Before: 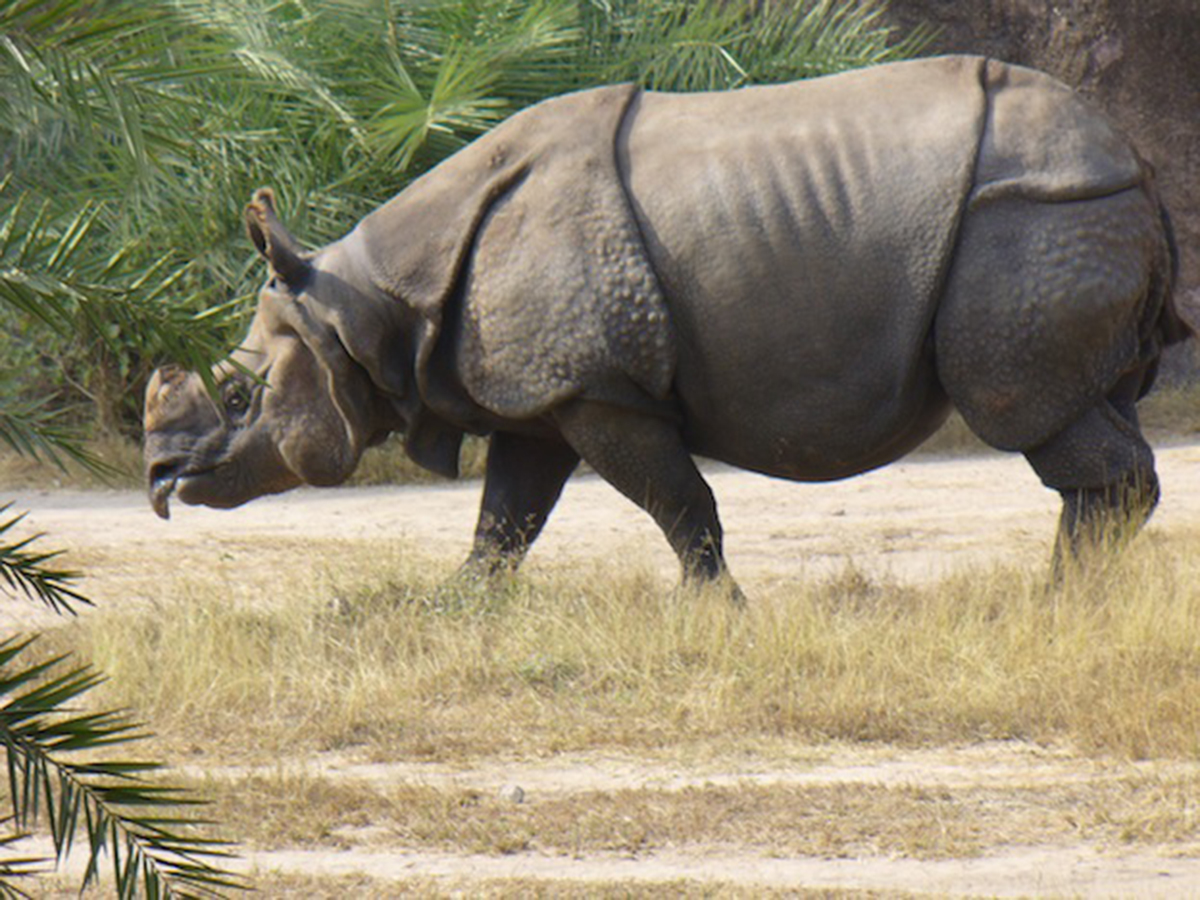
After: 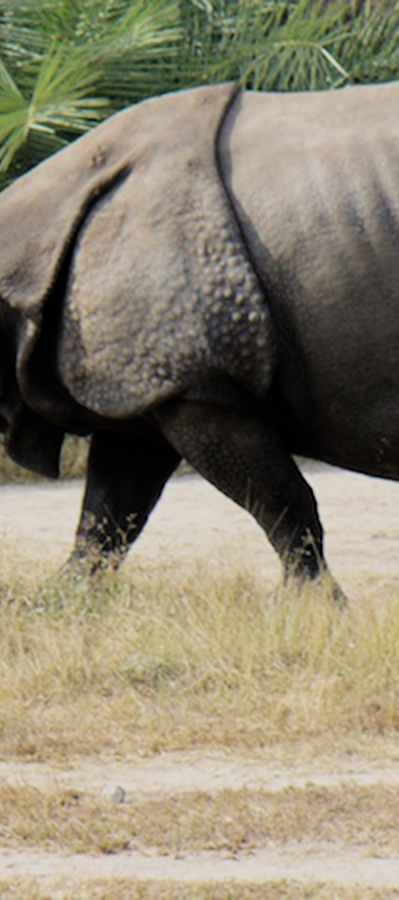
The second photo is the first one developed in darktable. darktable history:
filmic rgb: black relative exposure -5.05 EV, white relative exposure 3.95 EV, threshold 5.97 EV, hardness 2.9, contrast 1.188, highlights saturation mix -29.75%, enable highlight reconstruction true
crop: left 33.295%, right 33.414%
